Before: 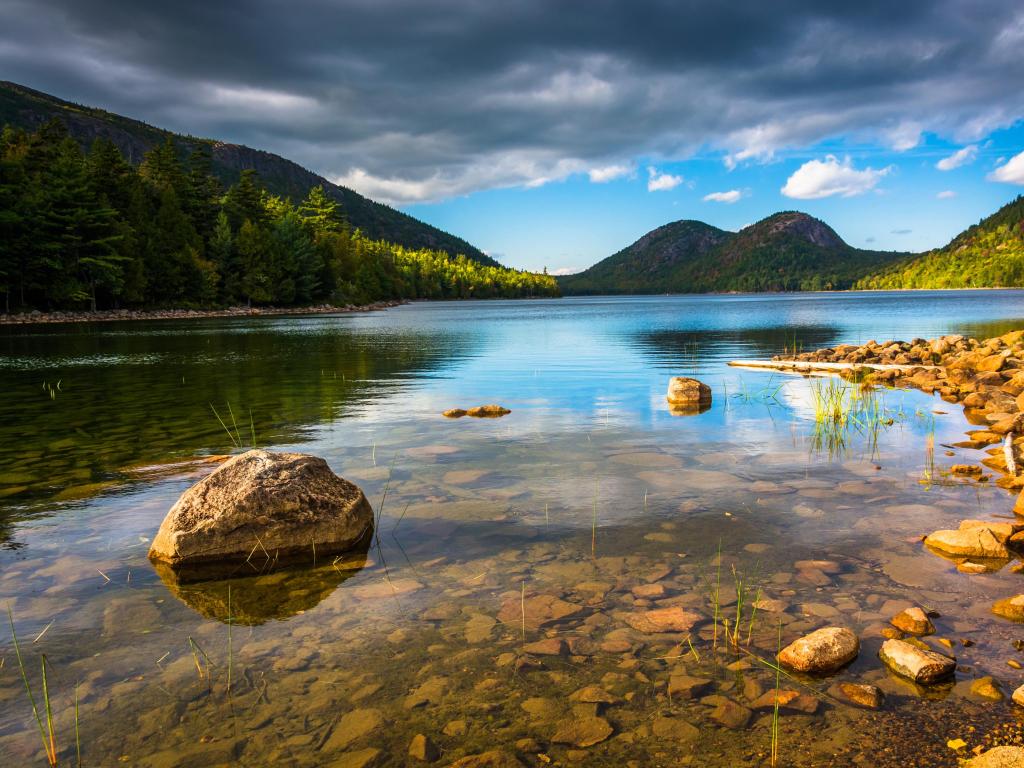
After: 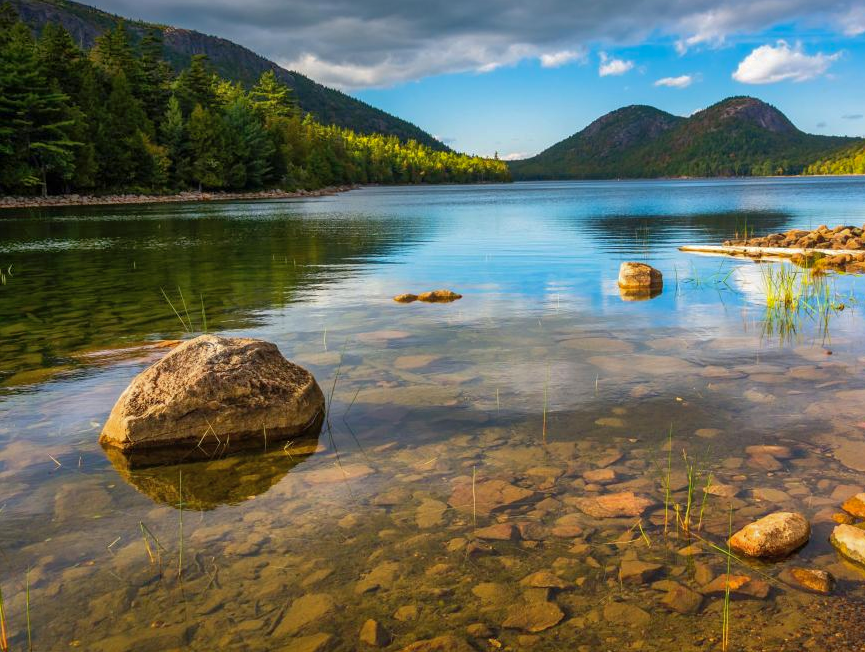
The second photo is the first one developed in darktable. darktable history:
crop and rotate: left 4.805%, top 15.024%, right 10.649%
tone equalizer: edges refinement/feathering 500, mask exposure compensation -1.57 EV, preserve details no
shadows and highlights: on, module defaults
